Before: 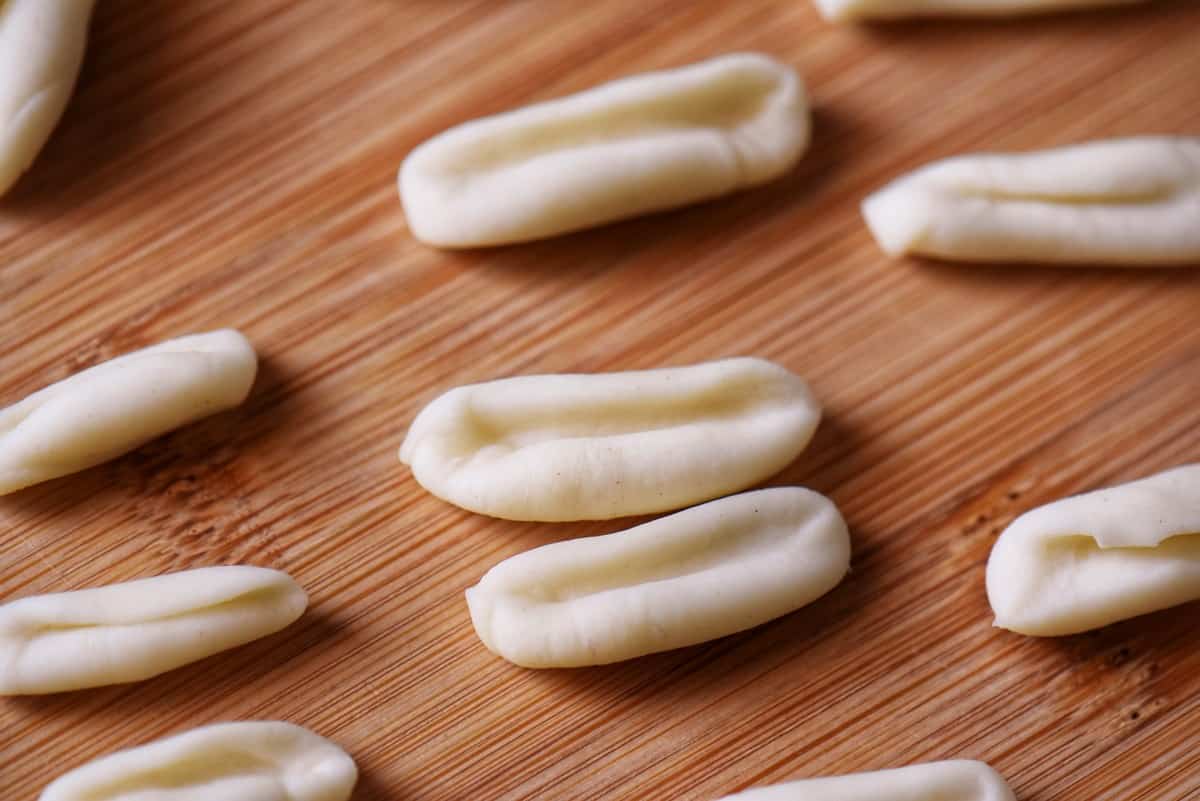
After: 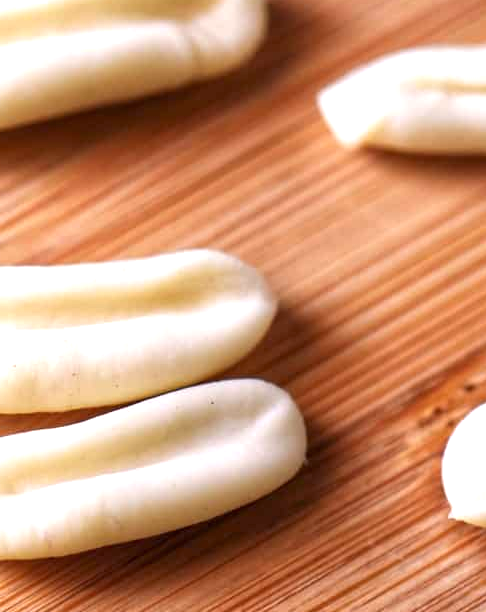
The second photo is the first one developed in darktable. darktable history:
exposure: black level correction 0, exposure 0.891 EV, compensate exposure bias true, compensate highlight preservation false
crop: left 45.407%, top 13.513%, right 14.086%, bottom 9.975%
